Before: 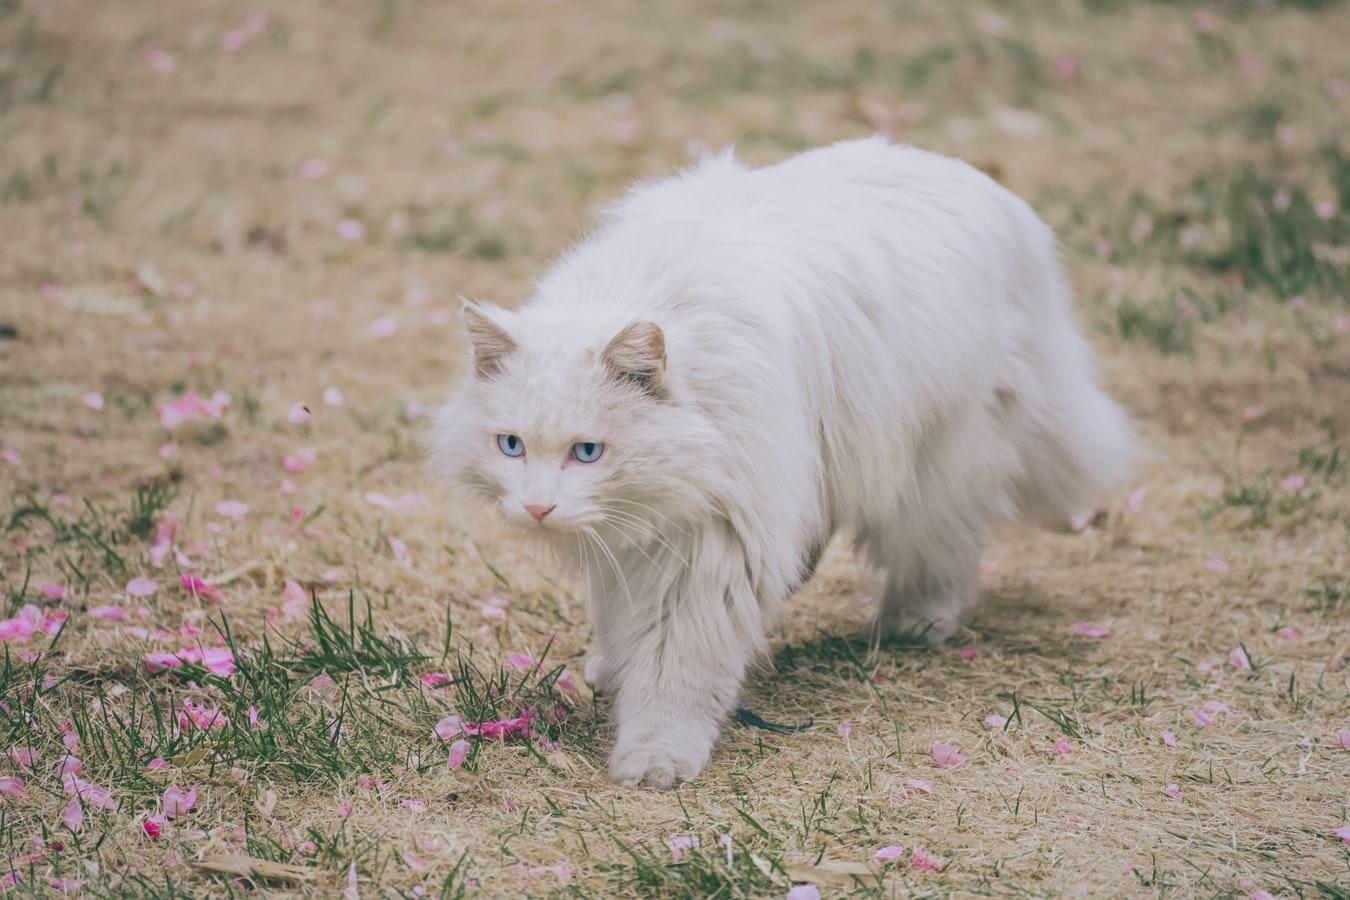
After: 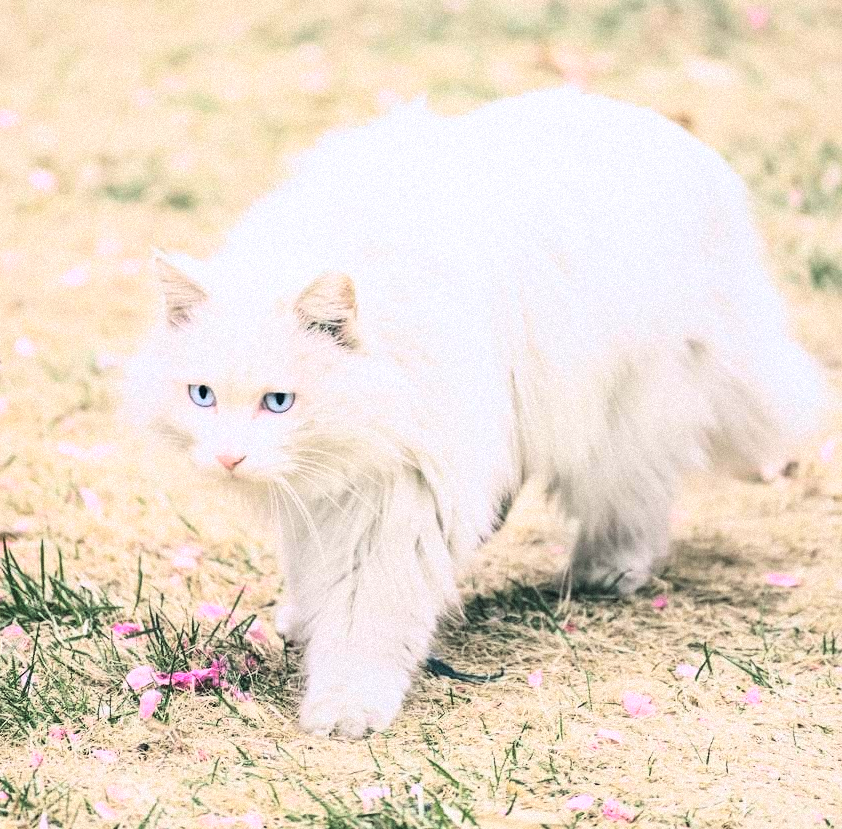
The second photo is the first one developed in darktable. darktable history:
grain: mid-tones bias 0%
exposure: exposure 0.02 EV, compensate highlight preservation false
rgb curve: curves: ch0 [(0, 0) (0.21, 0.15) (0.24, 0.21) (0.5, 0.75) (0.75, 0.96) (0.89, 0.99) (1, 1)]; ch1 [(0, 0.02) (0.21, 0.13) (0.25, 0.2) (0.5, 0.67) (0.75, 0.9) (0.89, 0.97) (1, 1)]; ch2 [(0, 0.02) (0.21, 0.13) (0.25, 0.2) (0.5, 0.67) (0.75, 0.9) (0.89, 0.97) (1, 1)], compensate middle gray true
crop and rotate: left 22.918%, top 5.629%, right 14.711%, bottom 2.247%
